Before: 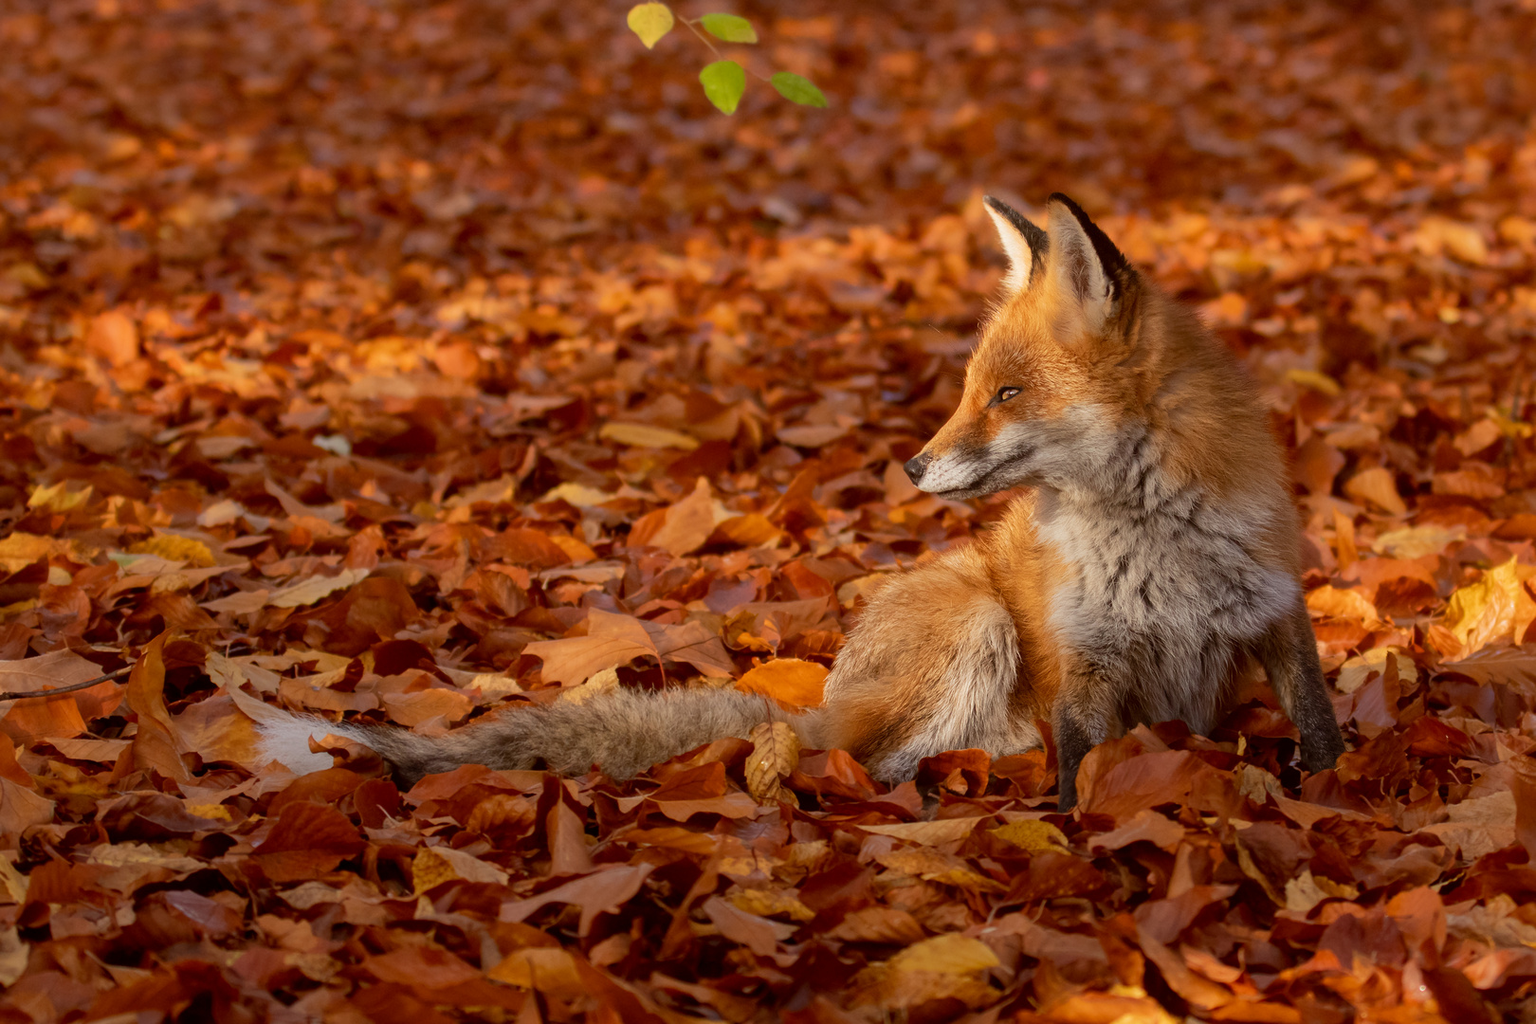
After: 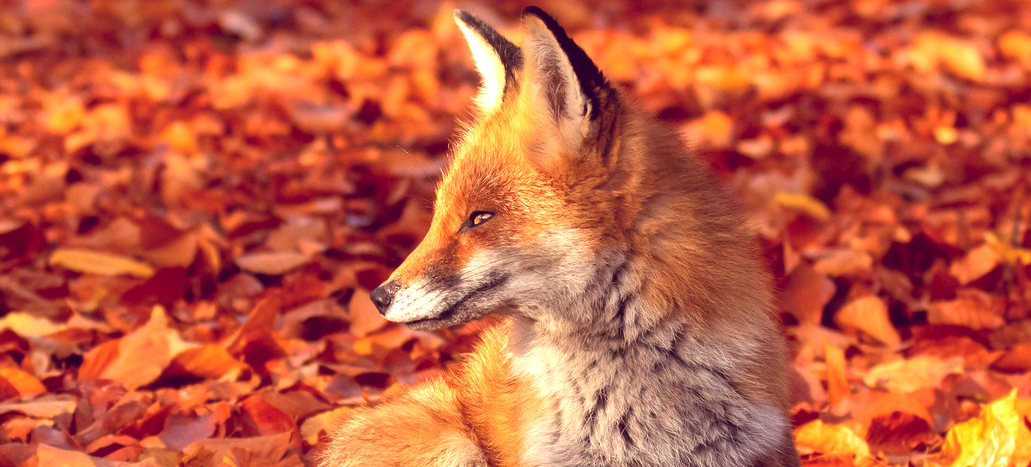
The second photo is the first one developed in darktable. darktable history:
exposure: black level correction 0, exposure 0.68 EV, compensate exposure bias true, compensate highlight preservation false
crop: left 36.005%, top 18.293%, right 0.31%, bottom 38.444%
color balance: lift [1.001, 0.997, 0.99, 1.01], gamma [1.007, 1, 0.975, 1.025], gain [1, 1.065, 1.052, 0.935], contrast 13.25%
